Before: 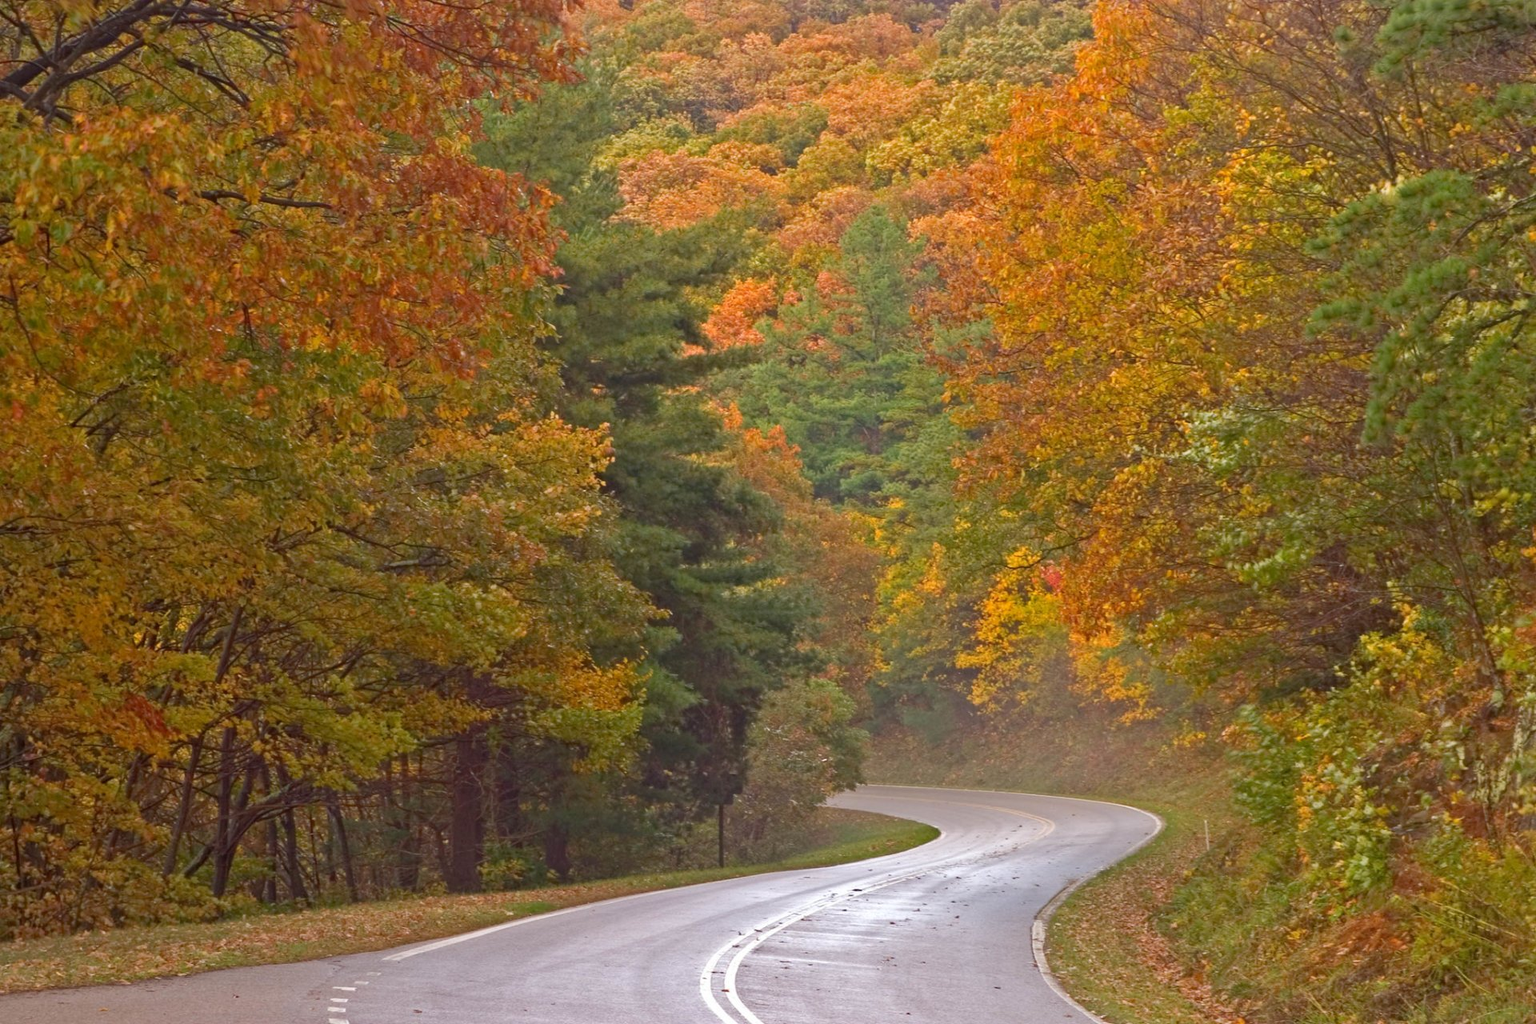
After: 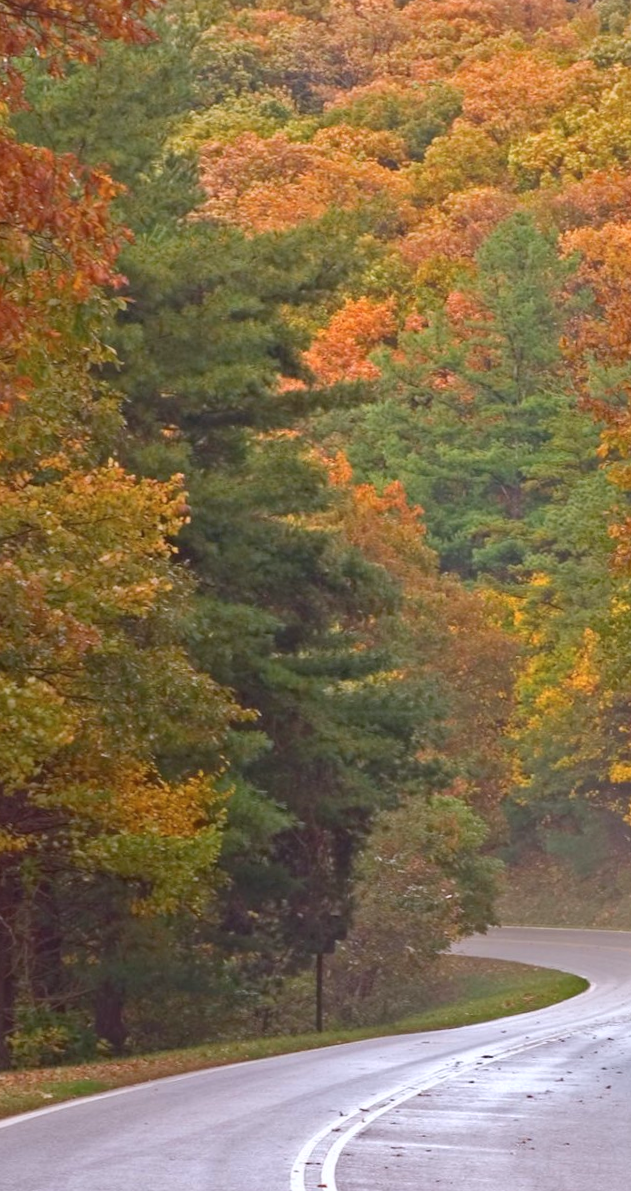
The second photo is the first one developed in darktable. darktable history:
white balance: red 1.009, blue 0.985
rotate and perspective: rotation 0.679°, lens shift (horizontal) 0.136, crop left 0.009, crop right 0.991, crop top 0.078, crop bottom 0.95
crop: left 33.36%, right 33.36%
color calibration: illuminant as shot in camera, x 0.358, y 0.373, temperature 4628.91 K
